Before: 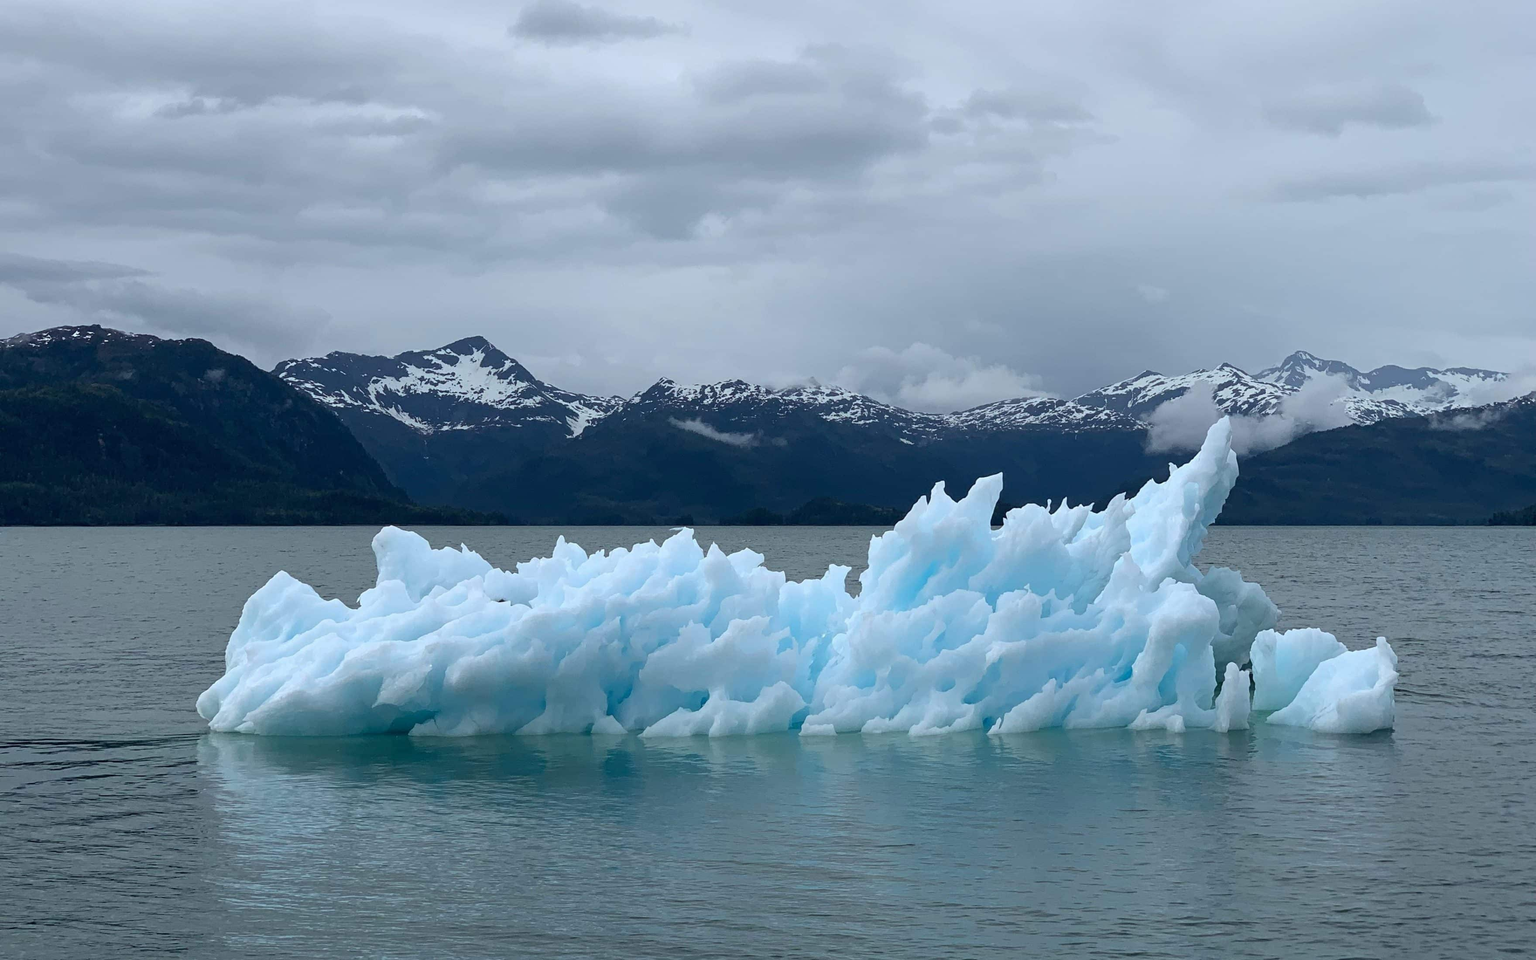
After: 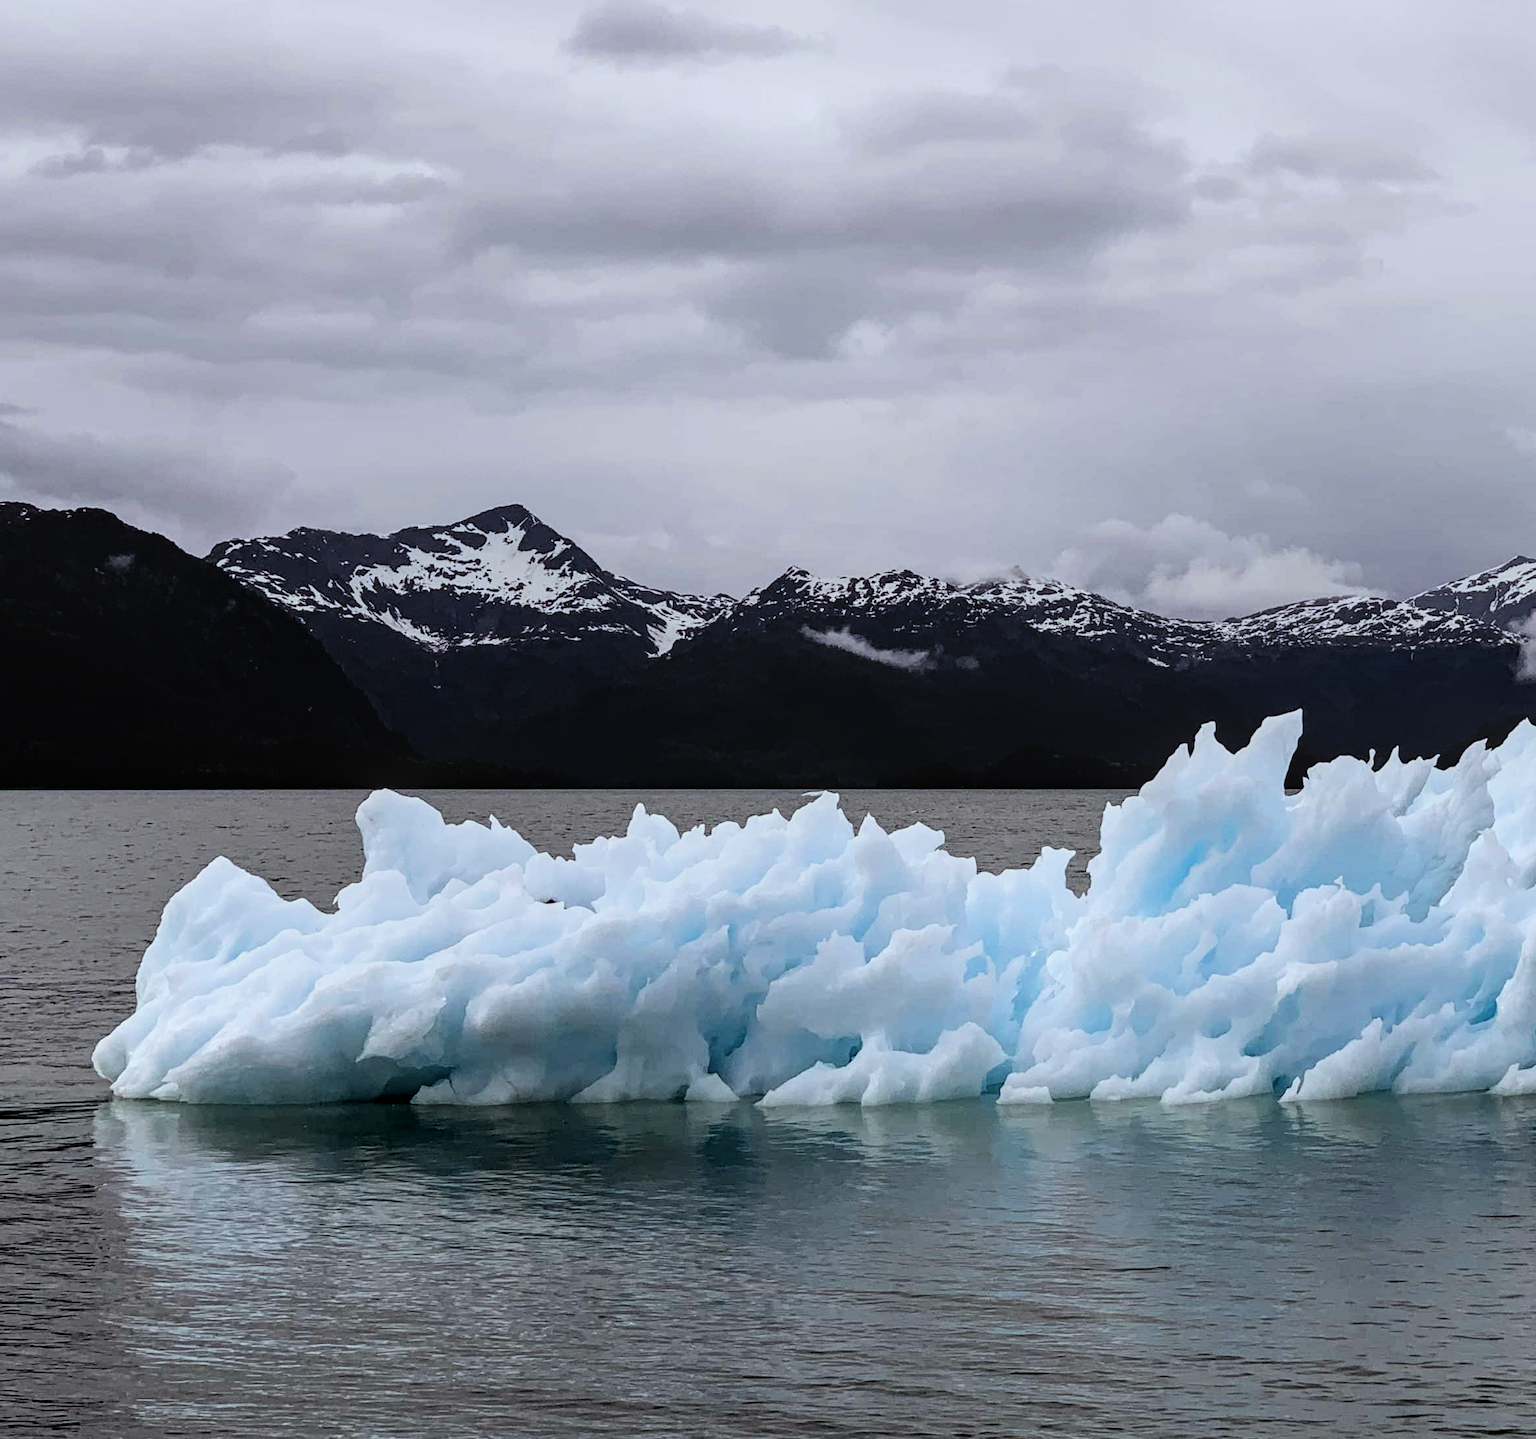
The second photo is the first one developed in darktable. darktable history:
crop and rotate: left 8.786%, right 24.548%
rgb levels: mode RGB, independent channels, levels [[0, 0.5, 1], [0, 0.521, 1], [0, 0.536, 1]]
local contrast: on, module defaults
levels: levels [0, 0.476, 0.951]
filmic rgb: black relative exposure -5 EV, hardness 2.88, contrast 1.4, highlights saturation mix -30%
